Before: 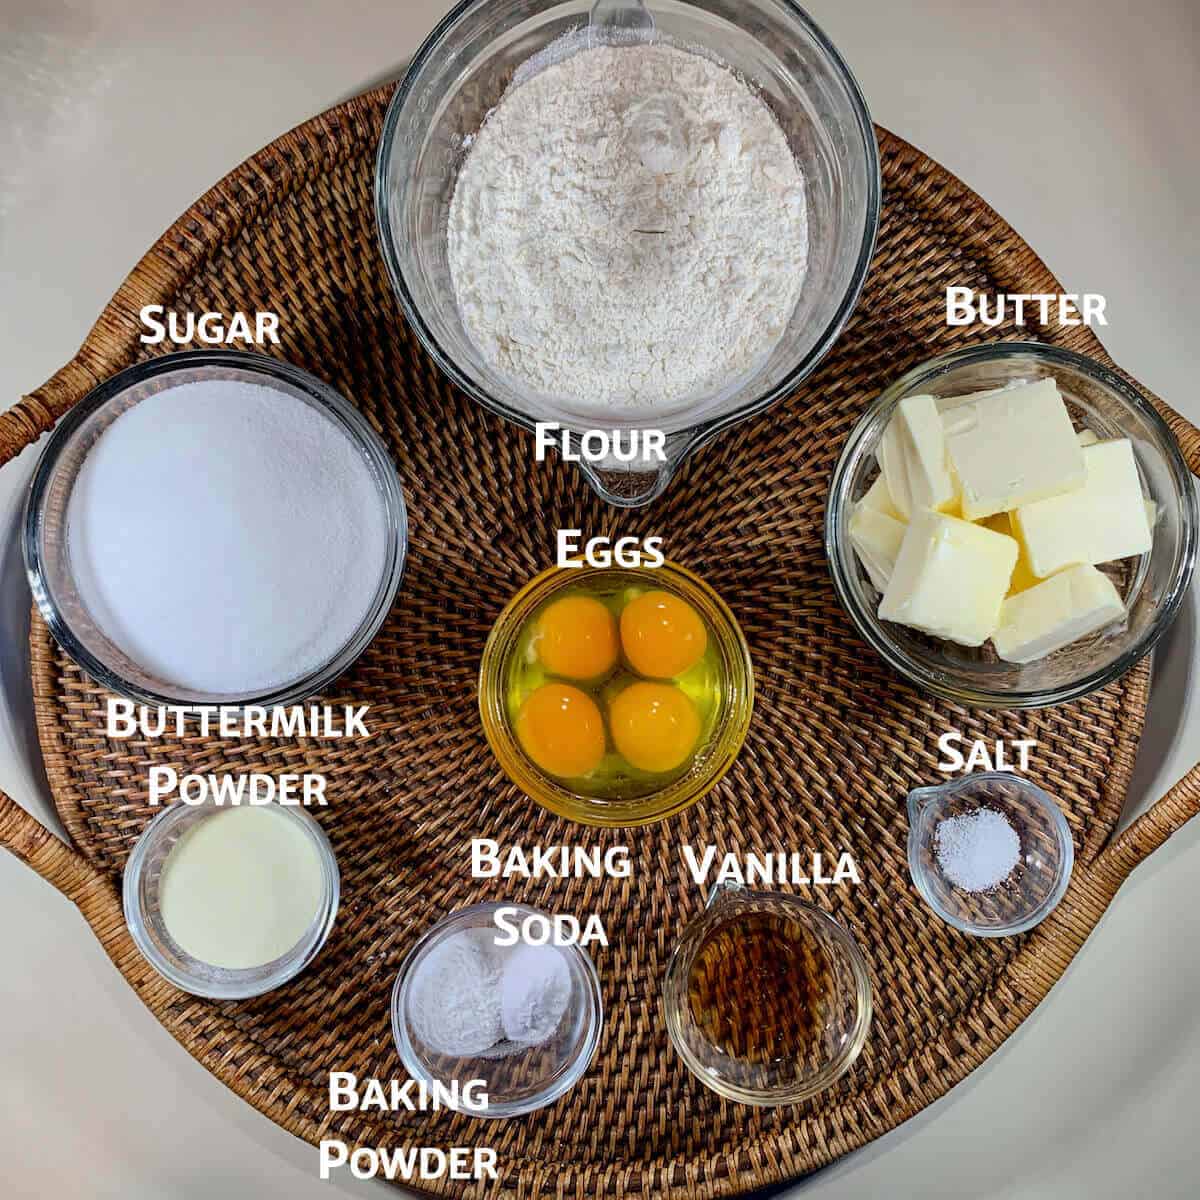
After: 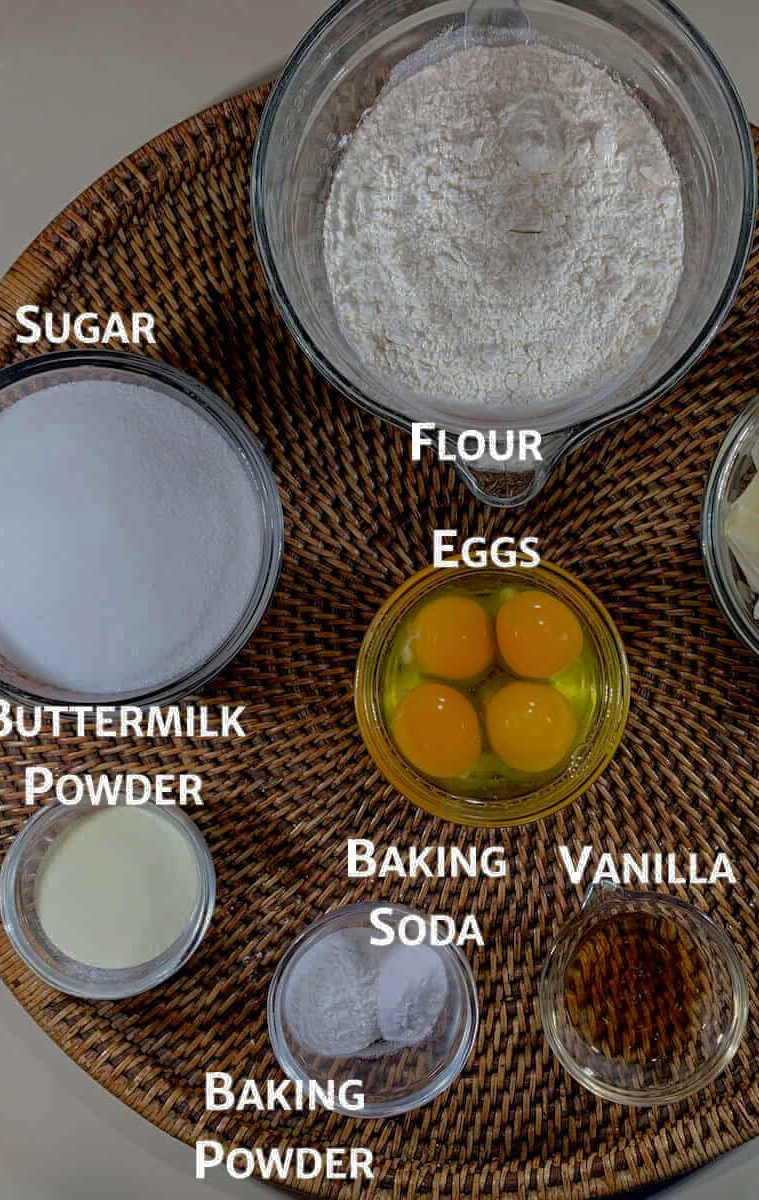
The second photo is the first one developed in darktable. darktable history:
crop: left 10.4%, right 26.287%
color correction: highlights b* -0.006
base curve: curves: ch0 [(0, 0) (0.826, 0.587) (1, 1)]
